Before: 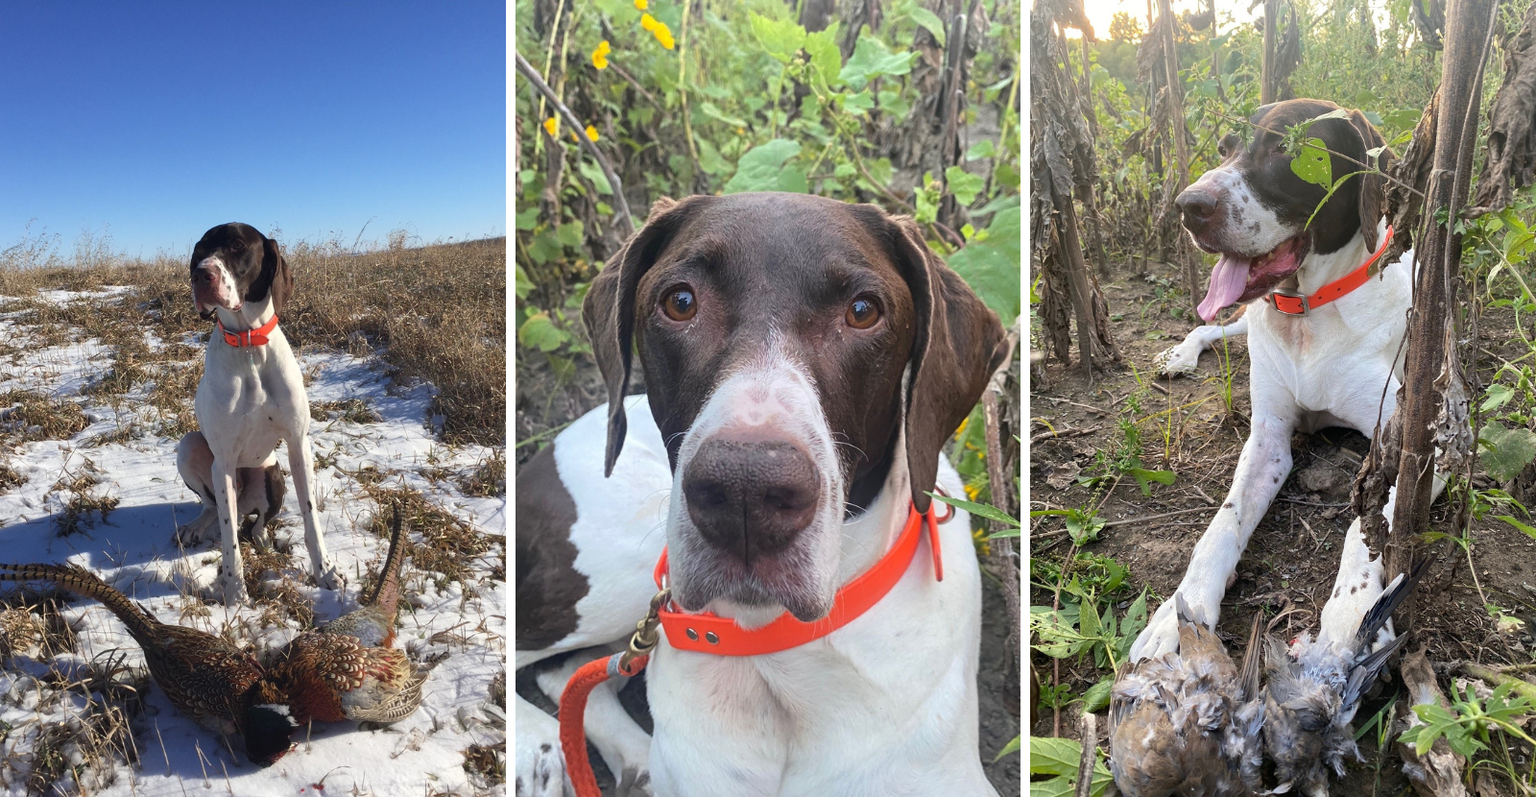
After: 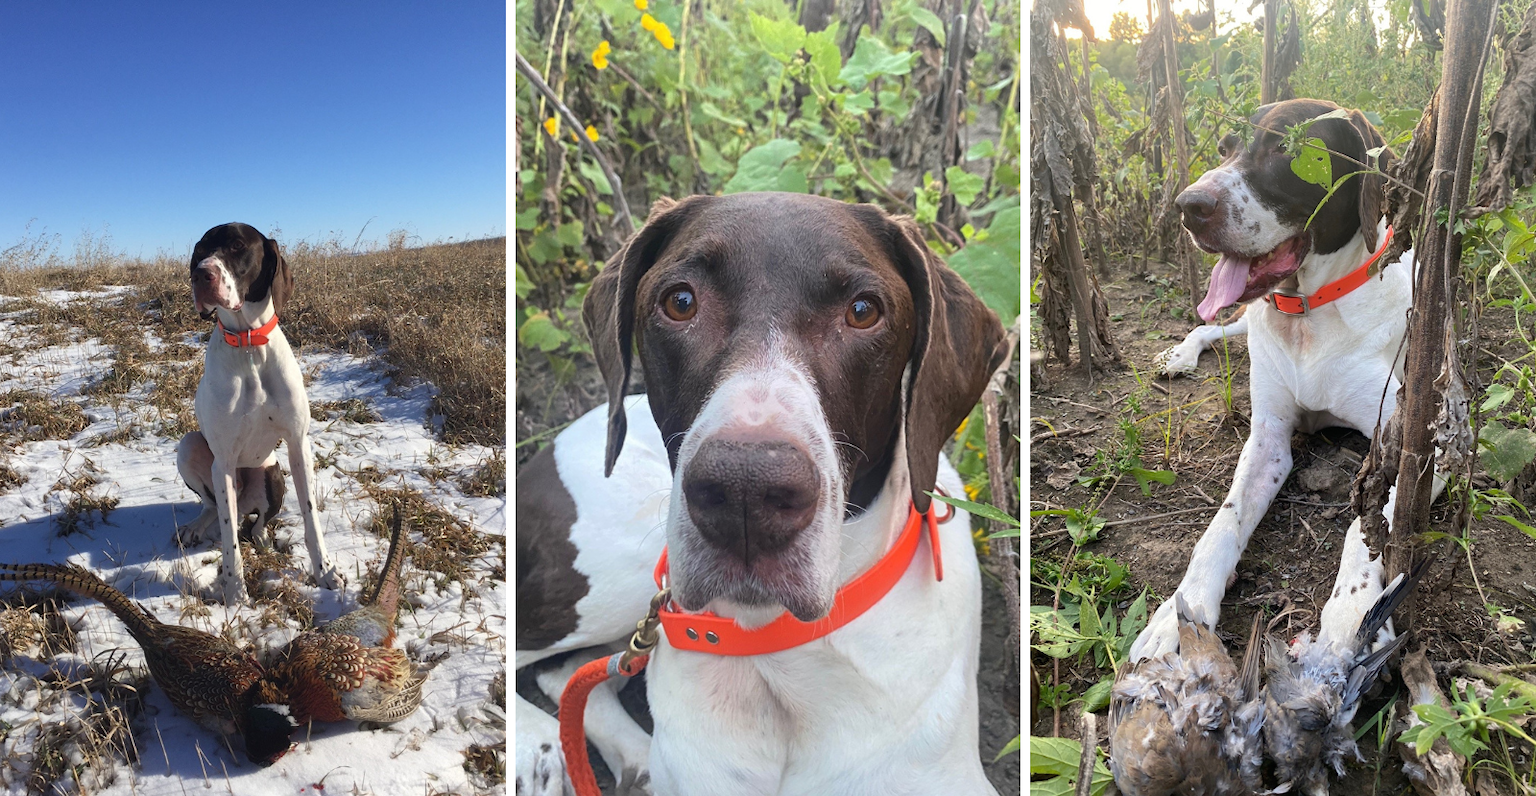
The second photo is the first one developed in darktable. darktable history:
exposure: compensate highlight preservation false
color correction: highlights b* 0.011, saturation 0.993
